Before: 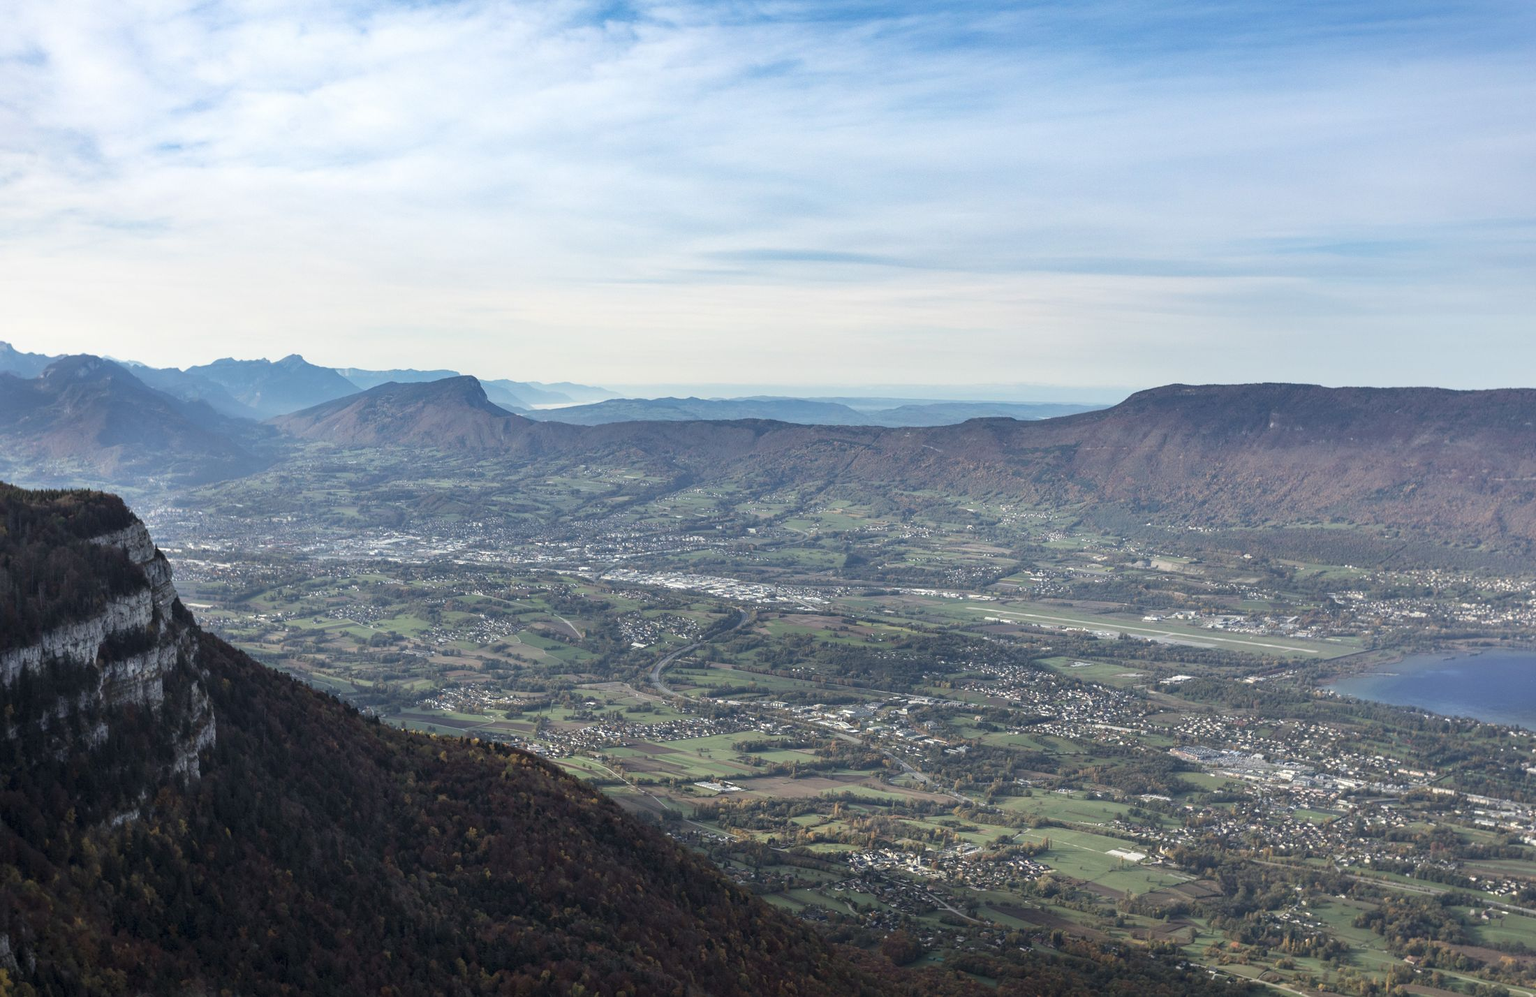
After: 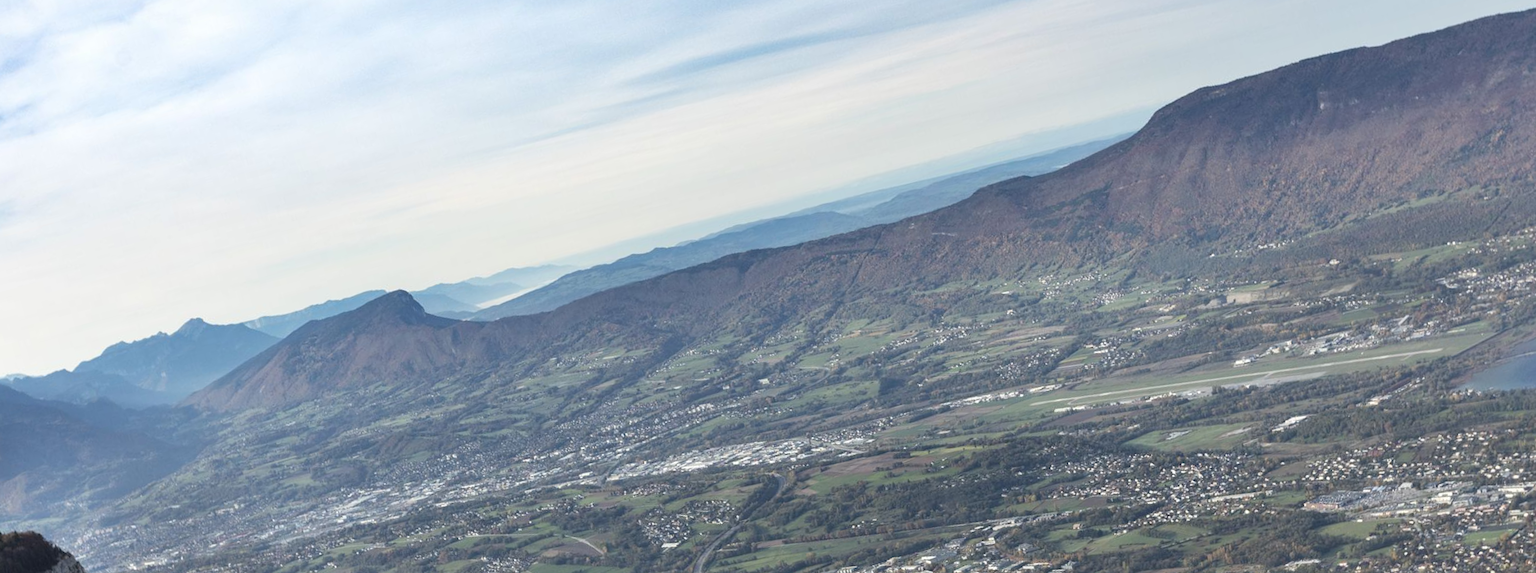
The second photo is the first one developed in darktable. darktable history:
rotate and perspective: rotation -14.8°, crop left 0.1, crop right 0.903, crop top 0.25, crop bottom 0.748
crop: left 2.737%, top 7.287%, right 3.421%, bottom 20.179%
